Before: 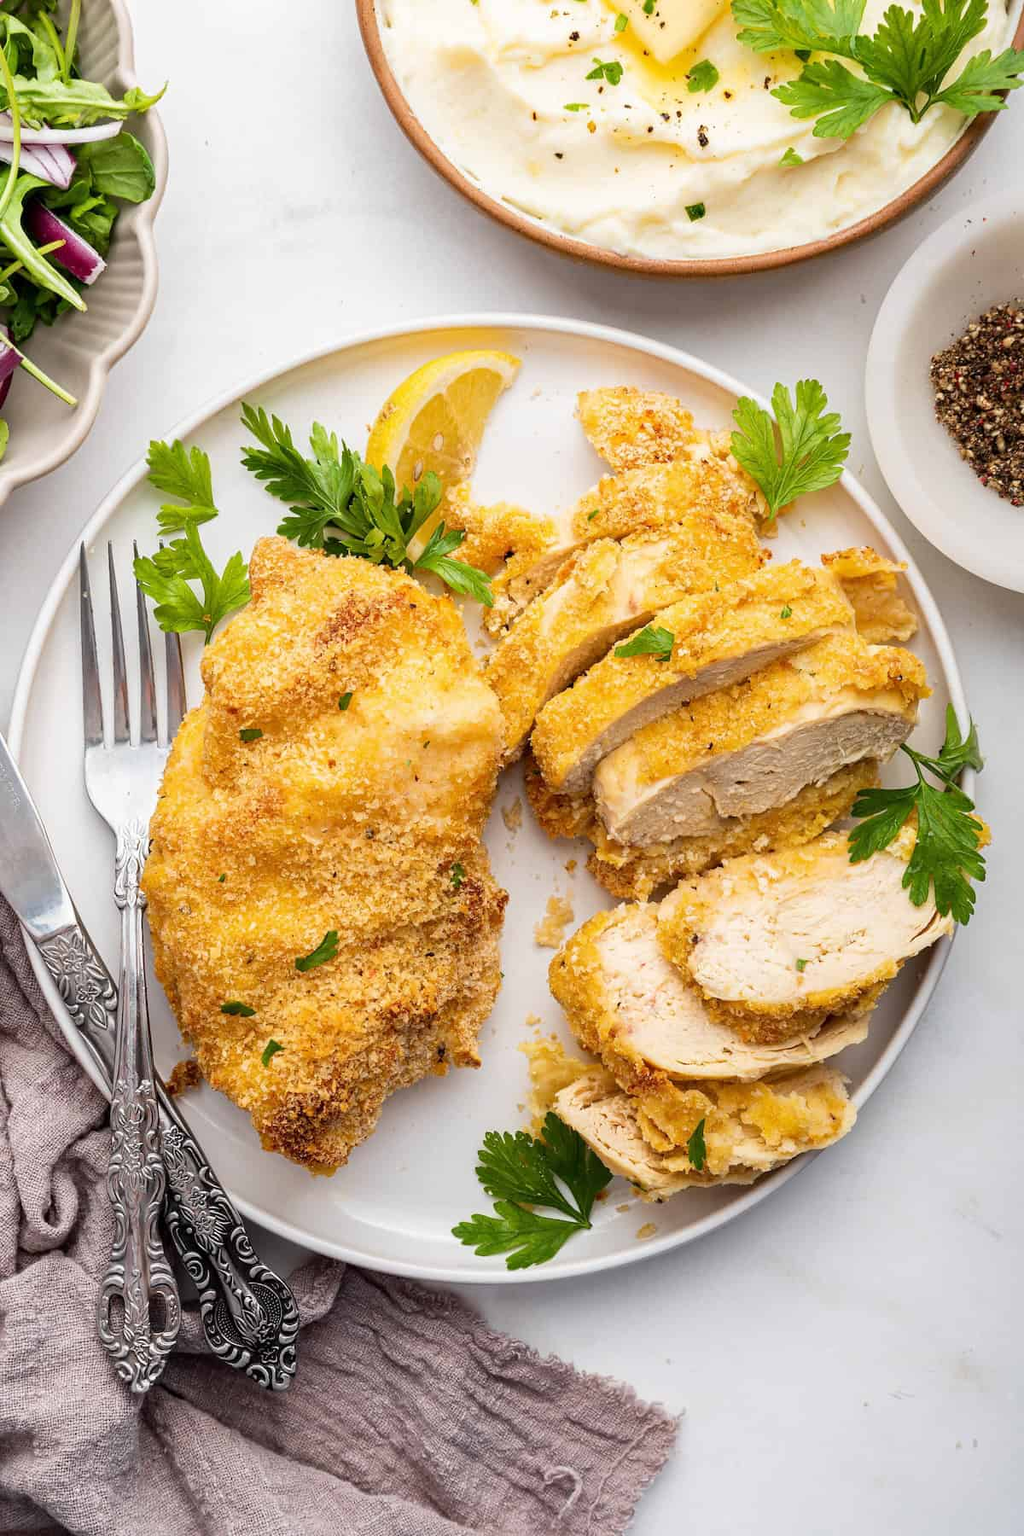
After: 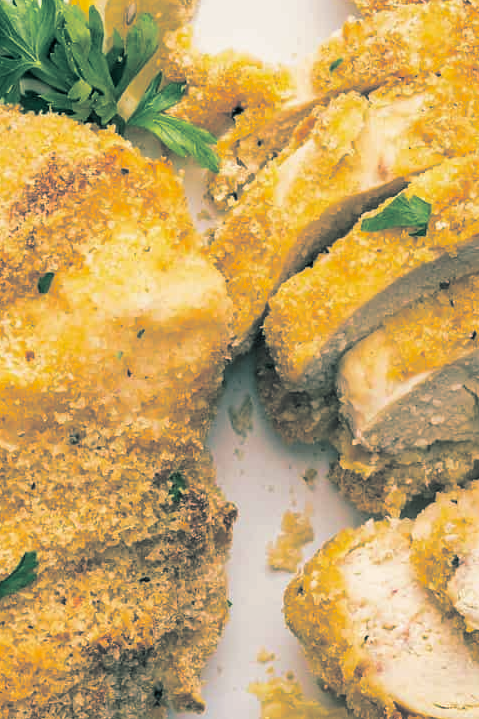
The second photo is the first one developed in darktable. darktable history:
crop: left 30%, top 30%, right 30%, bottom 30%
split-toning: shadows › hue 186.43°, highlights › hue 49.29°, compress 30.29%
shadows and highlights: shadows 25, highlights -25
